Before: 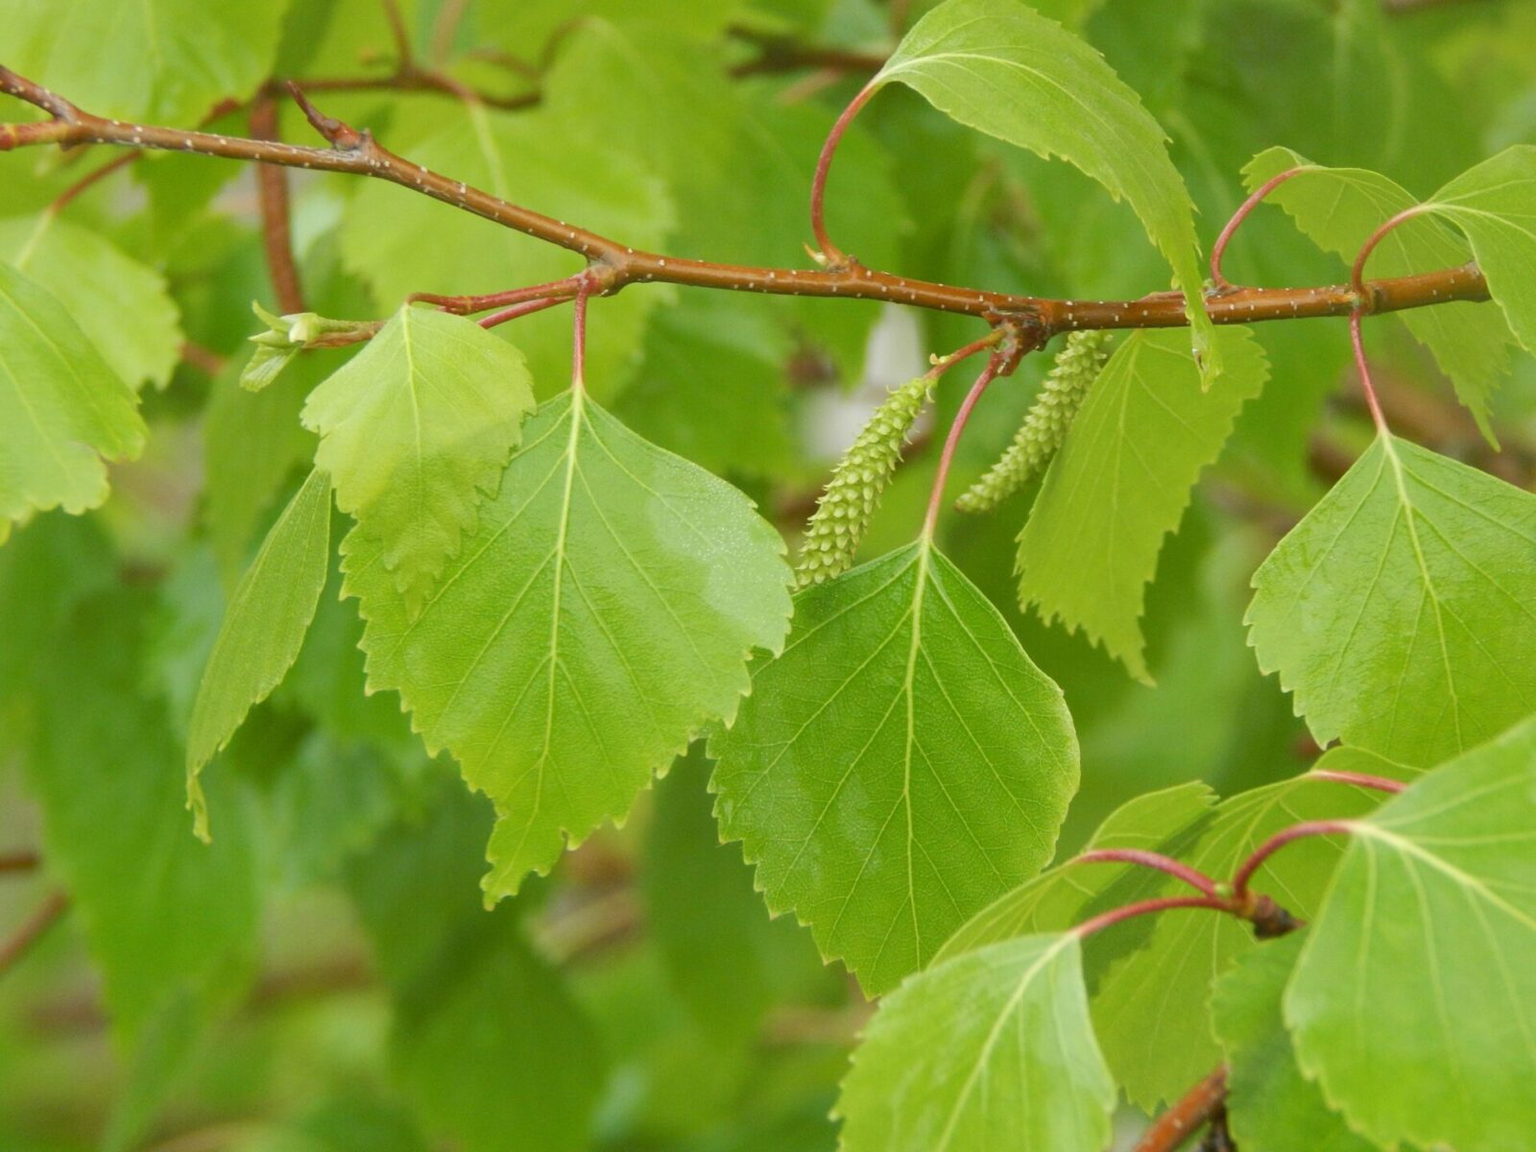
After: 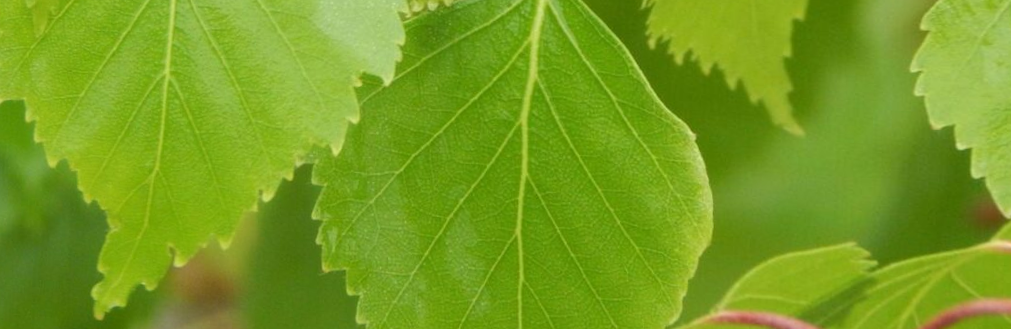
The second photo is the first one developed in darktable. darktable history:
crop: left 18.091%, top 51.13%, right 17.525%, bottom 16.85%
rotate and perspective: rotation 1.69°, lens shift (vertical) -0.023, lens shift (horizontal) -0.291, crop left 0.025, crop right 0.988, crop top 0.092, crop bottom 0.842
